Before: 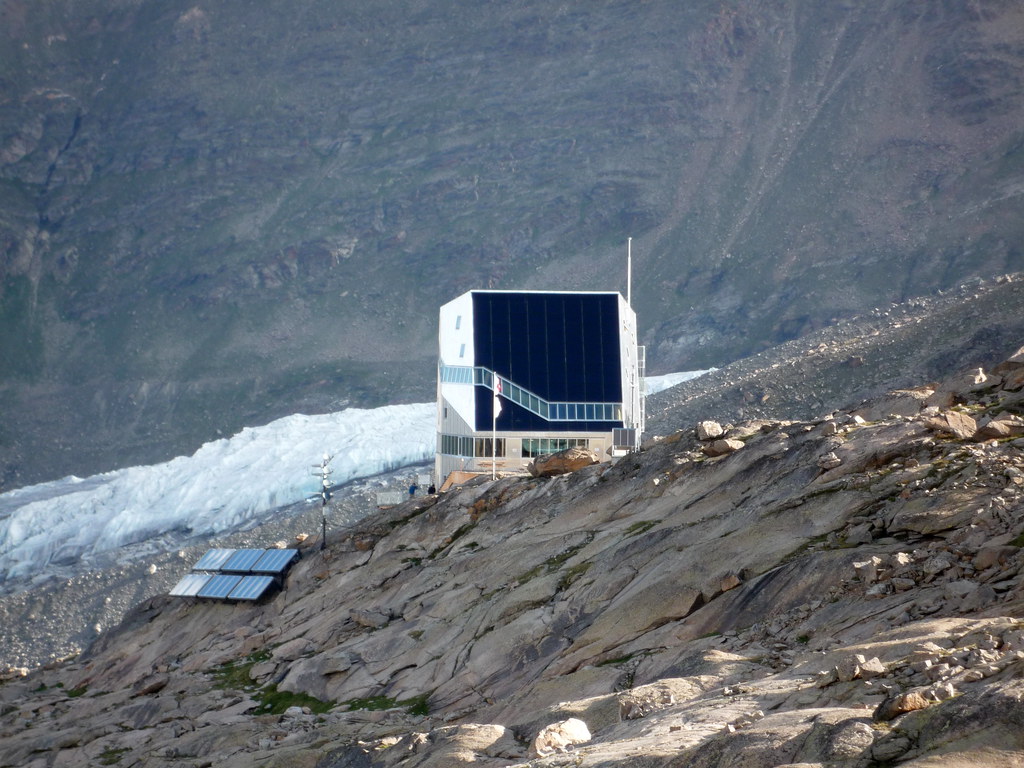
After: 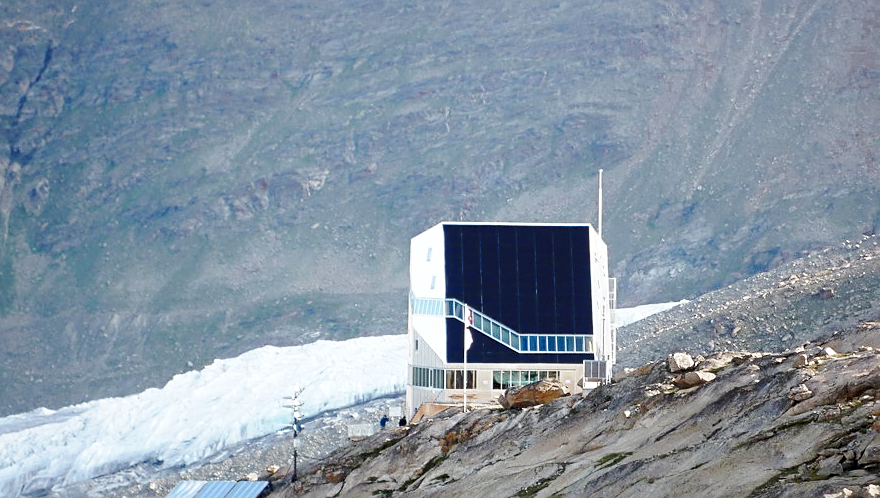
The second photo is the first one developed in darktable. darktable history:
sharpen: on, module defaults
base curve: curves: ch0 [(0, 0) (0.028, 0.03) (0.121, 0.232) (0.46, 0.748) (0.859, 0.968) (1, 1)], preserve colors none
color zones: curves: ch0 [(0.27, 0.396) (0.563, 0.504) (0.75, 0.5) (0.787, 0.307)], mix 42.8%
crop: left 2.89%, top 8.976%, right 9.648%, bottom 26.108%
tone curve: curves: ch0 [(0, 0) (0.003, 0.023) (0.011, 0.033) (0.025, 0.057) (0.044, 0.099) (0.069, 0.132) (0.1, 0.155) (0.136, 0.179) (0.177, 0.213) (0.224, 0.255) (0.277, 0.299) (0.335, 0.347) (0.399, 0.407) (0.468, 0.473) (0.543, 0.546) (0.623, 0.619) (0.709, 0.698) (0.801, 0.775) (0.898, 0.871) (1, 1)], preserve colors none
